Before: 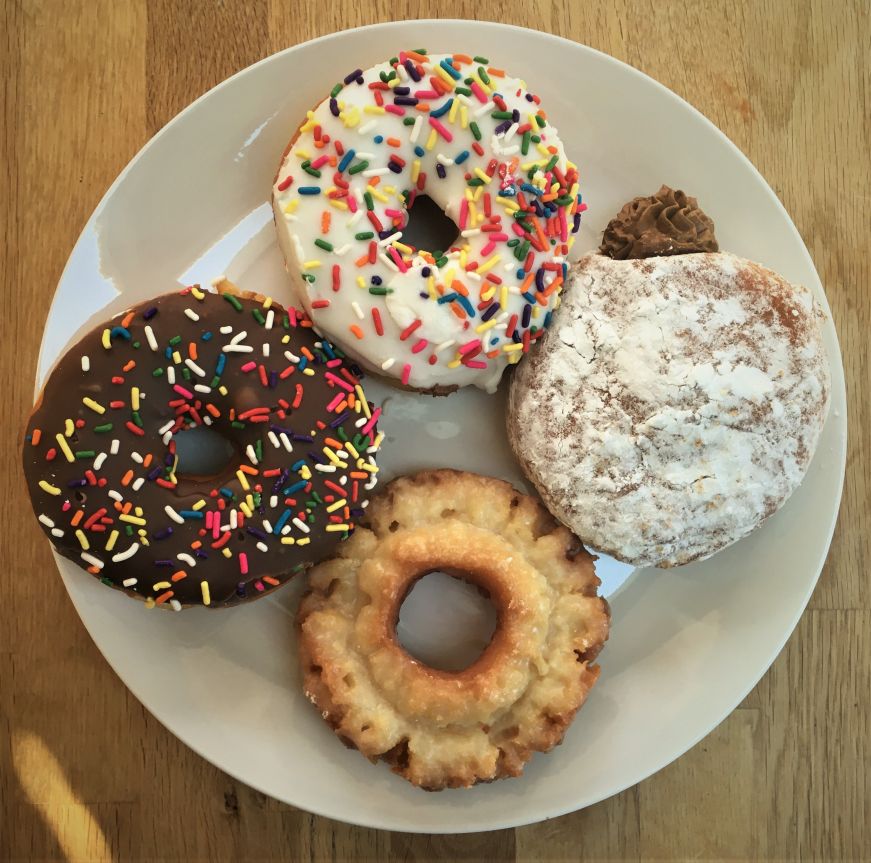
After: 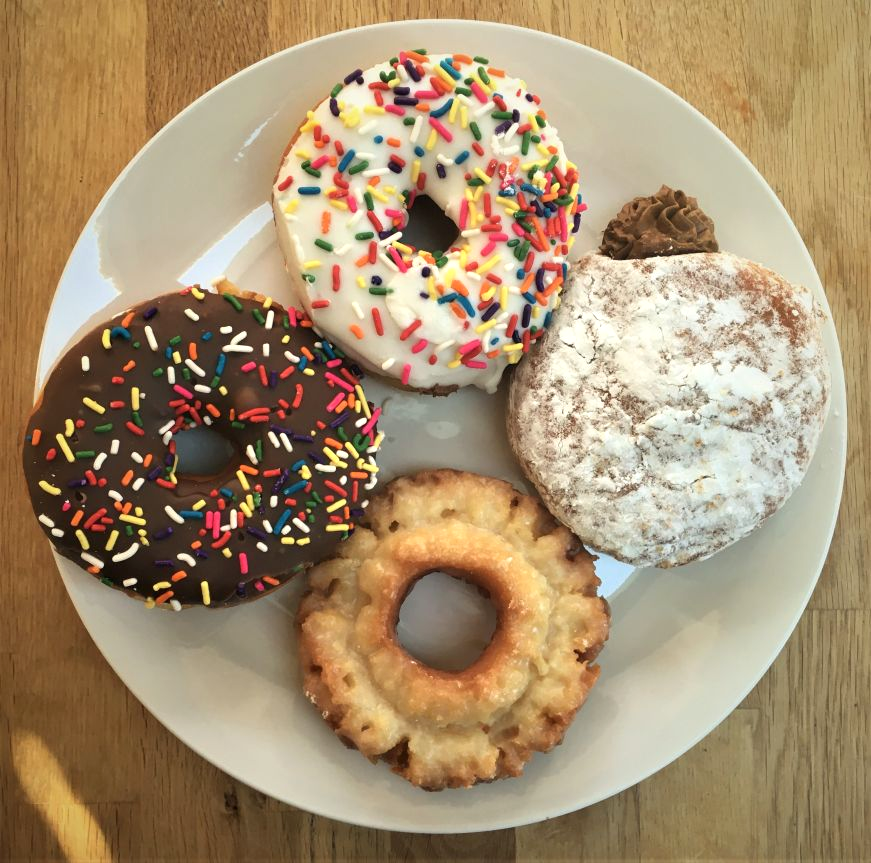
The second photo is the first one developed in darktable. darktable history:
exposure: exposure 0.234 EV, compensate highlight preservation false
